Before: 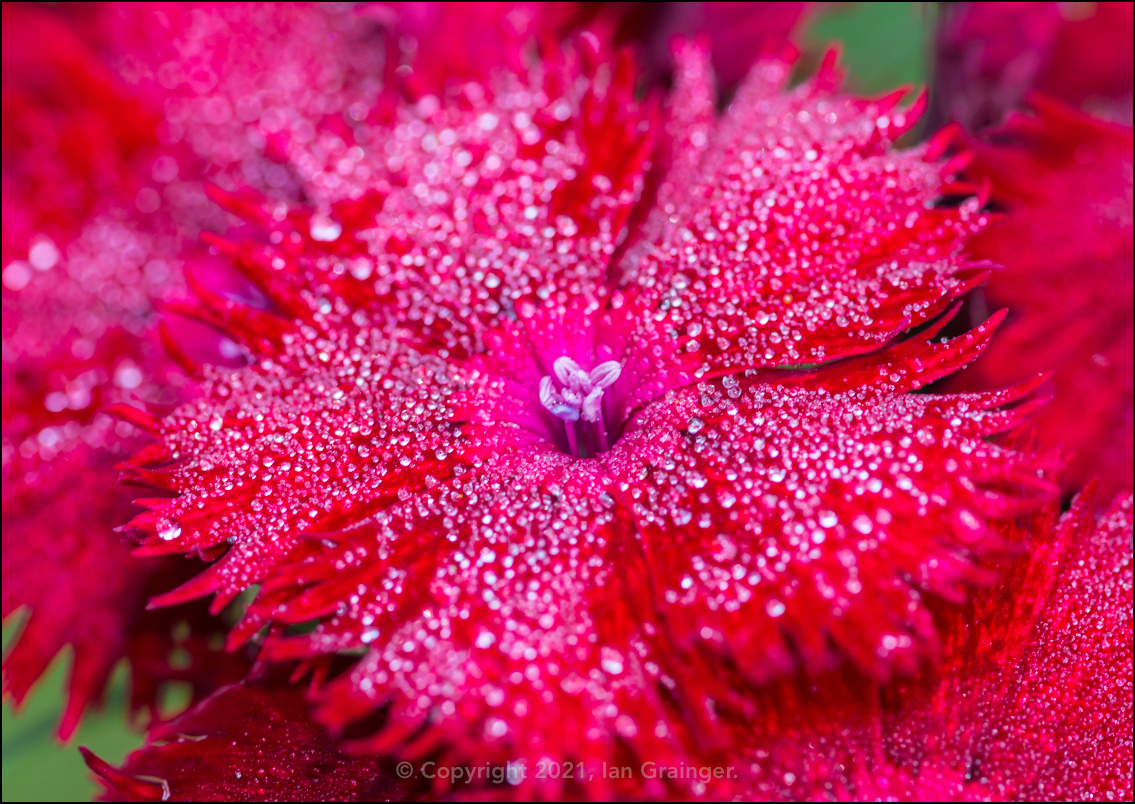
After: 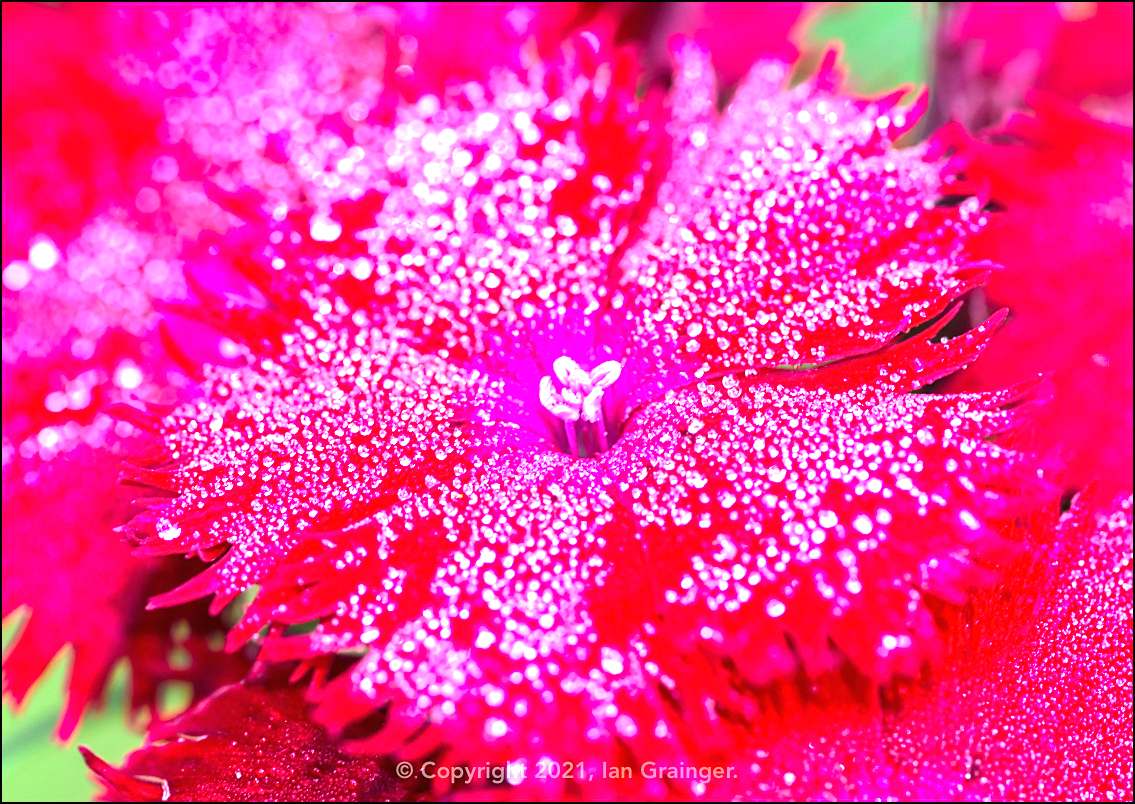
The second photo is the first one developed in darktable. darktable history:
sharpen: radius 1.561, amount 0.359, threshold 1.71
exposure: black level correction 0, exposure 1.2 EV, compensate exposure bias true, compensate highlight preservation false
